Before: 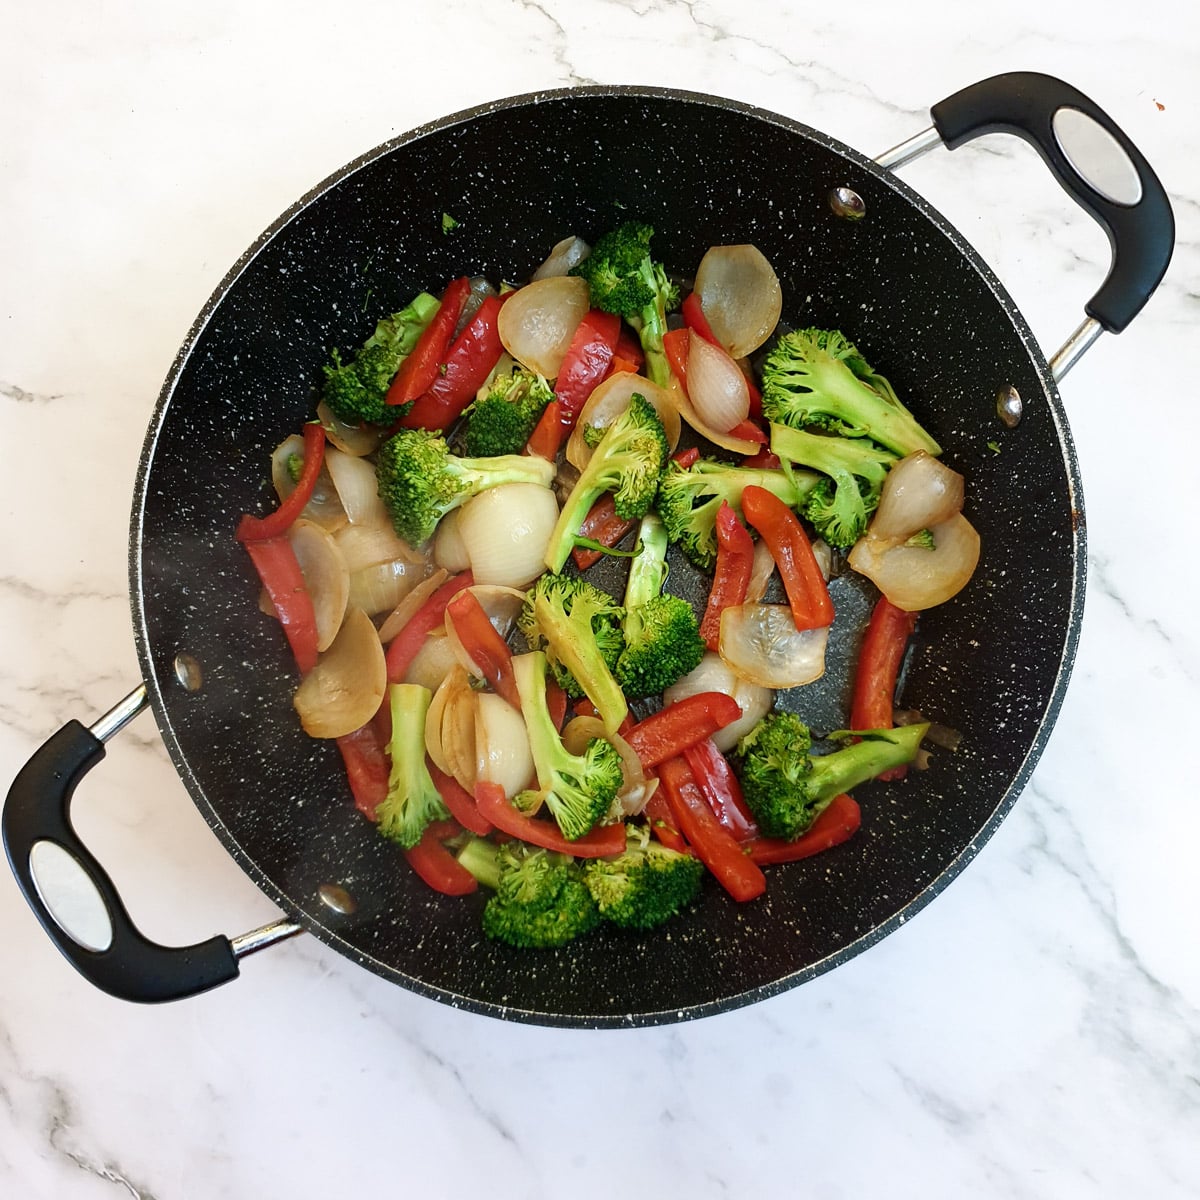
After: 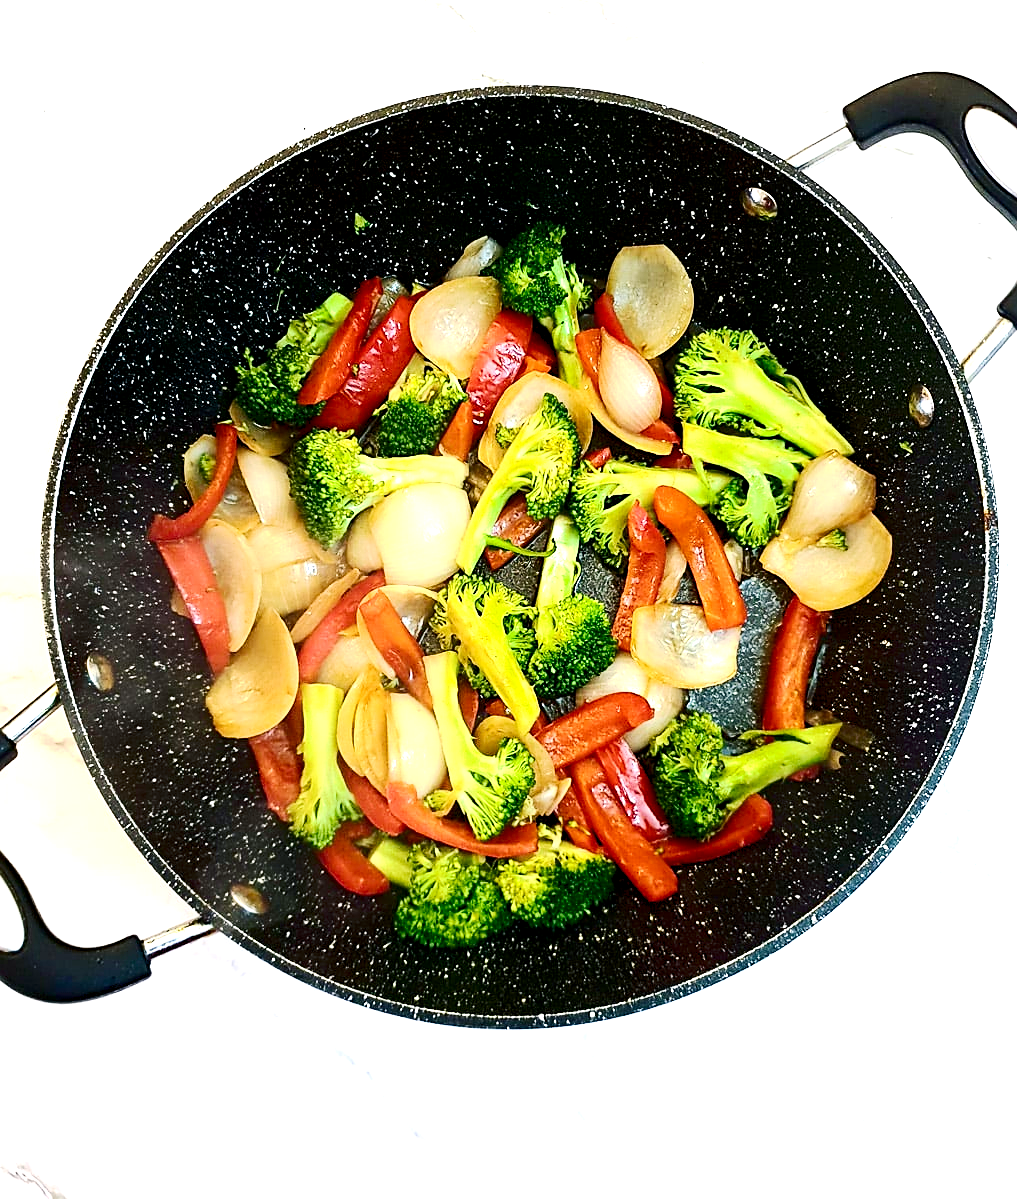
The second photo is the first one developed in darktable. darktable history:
color balance rgb: shadows lift › chroma 2.037%, shadows lift › hue 215.84°, global offset › luminance -0.482%, linear chroma grading › global chroma 14.991%, perceptual saturation grading › global saturation -0.057%, perceptual brilliance grading › global brilliance 12.197%
crop: left 7.371%, right 7.809%
contrast brightness saturation: contrast 0.272
exposure: black level correction 0, exposure 0.499 EV, compensate highlight preservation false
velvia: strength 14.49%
sharpen: on, module defaults
base curve: curves: ch0 [(0, 0) (0.262, 0.32) (0.722, 0.705) (1, 1)], preserve colors none
